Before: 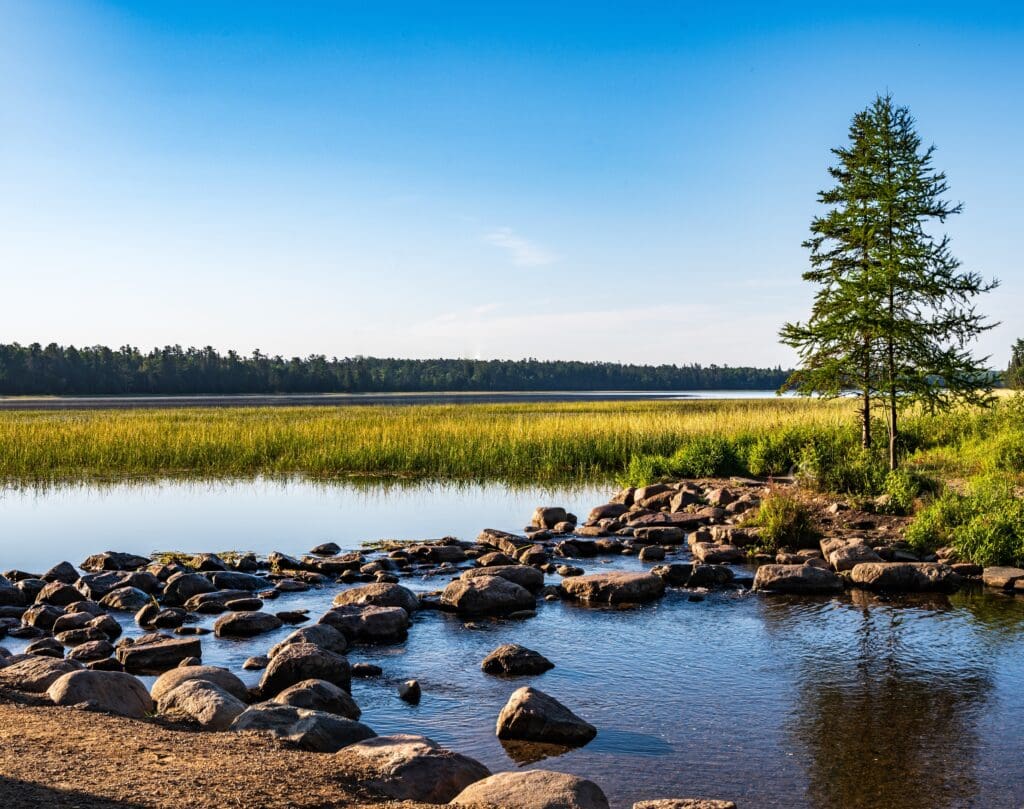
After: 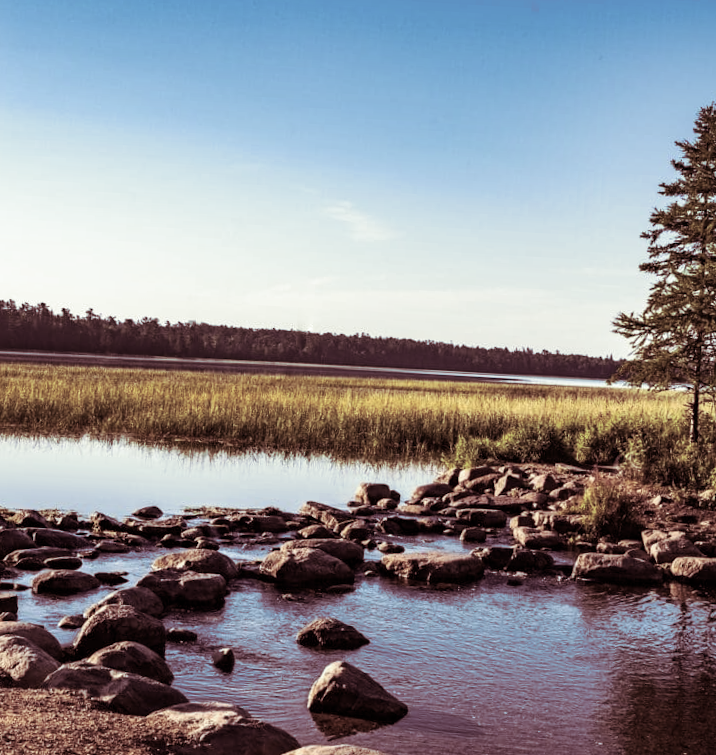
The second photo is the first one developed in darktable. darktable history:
contrast brightness saturation: contrast 0.1, saturation -0.36
crop and rotate: angle -3.27°, left 14.277%, top 0.028%, right 10.766%, bottom 0.028%
split-toning: on, module defaults
